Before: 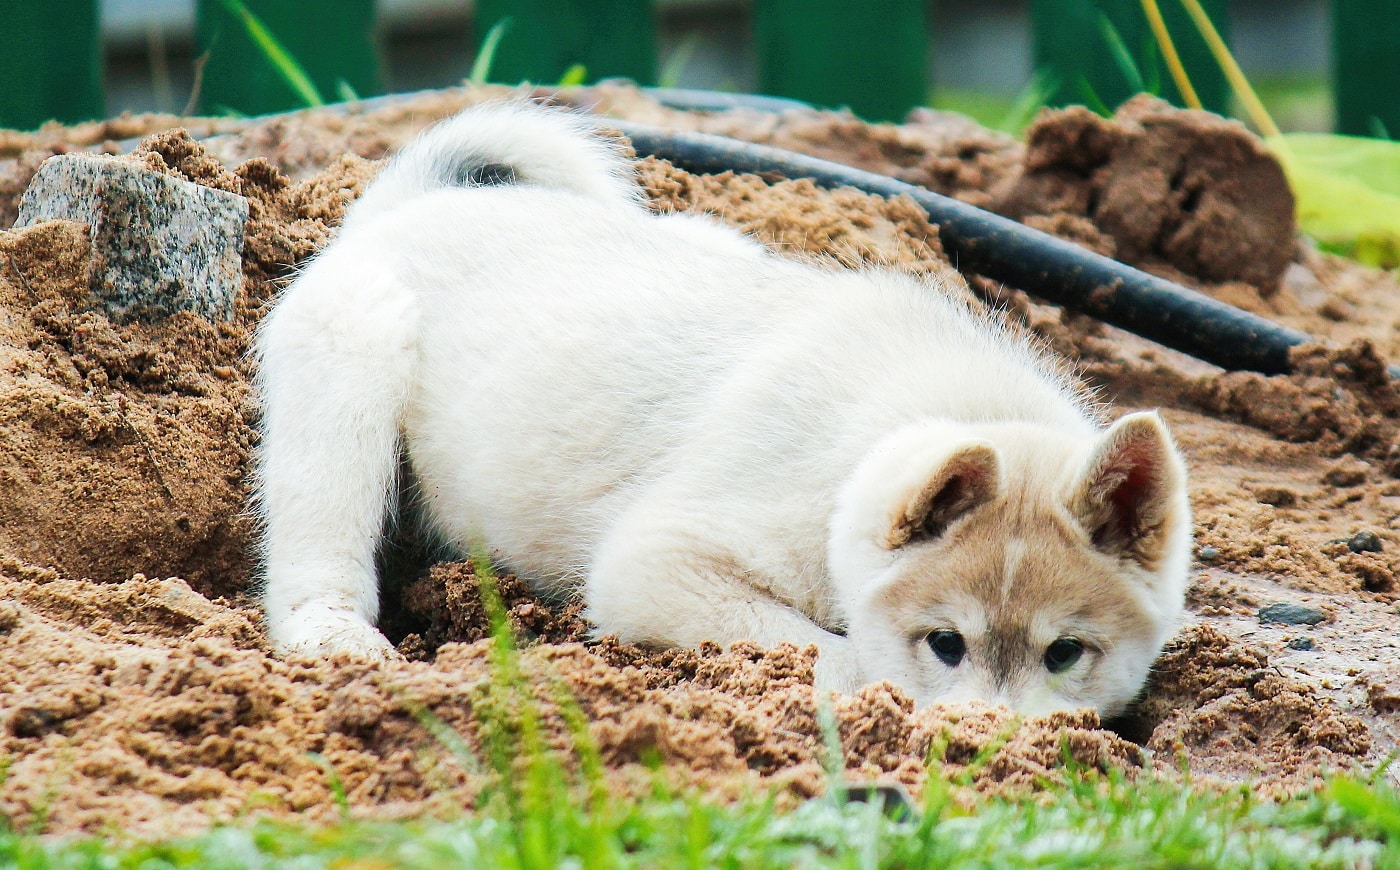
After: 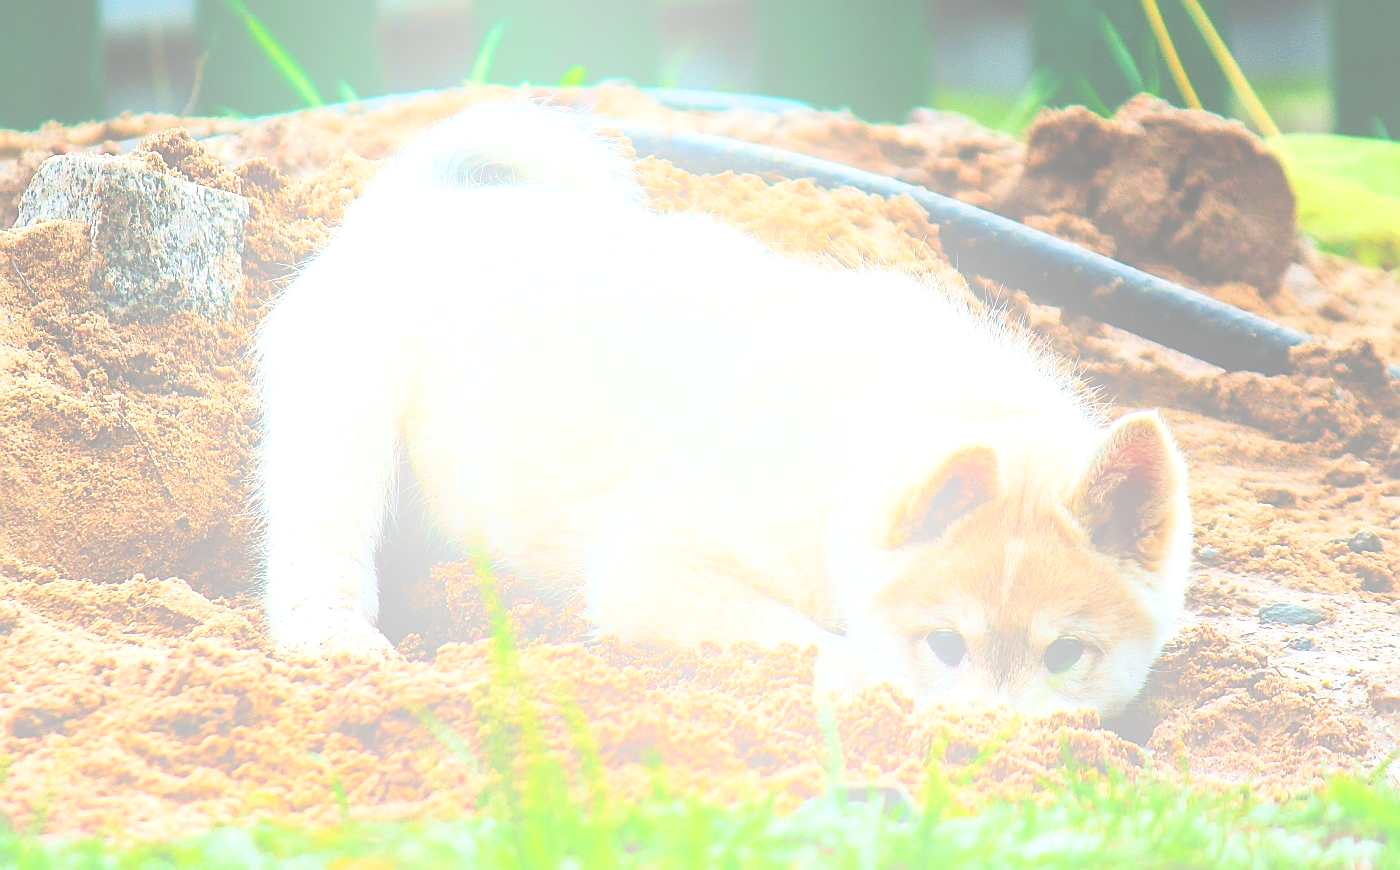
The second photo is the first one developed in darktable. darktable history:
exposure: black level correction -0.071, exposure 0.5 EV, compensate highlight preservation false
sharpen: on, module defaults
bloom: size 40%
